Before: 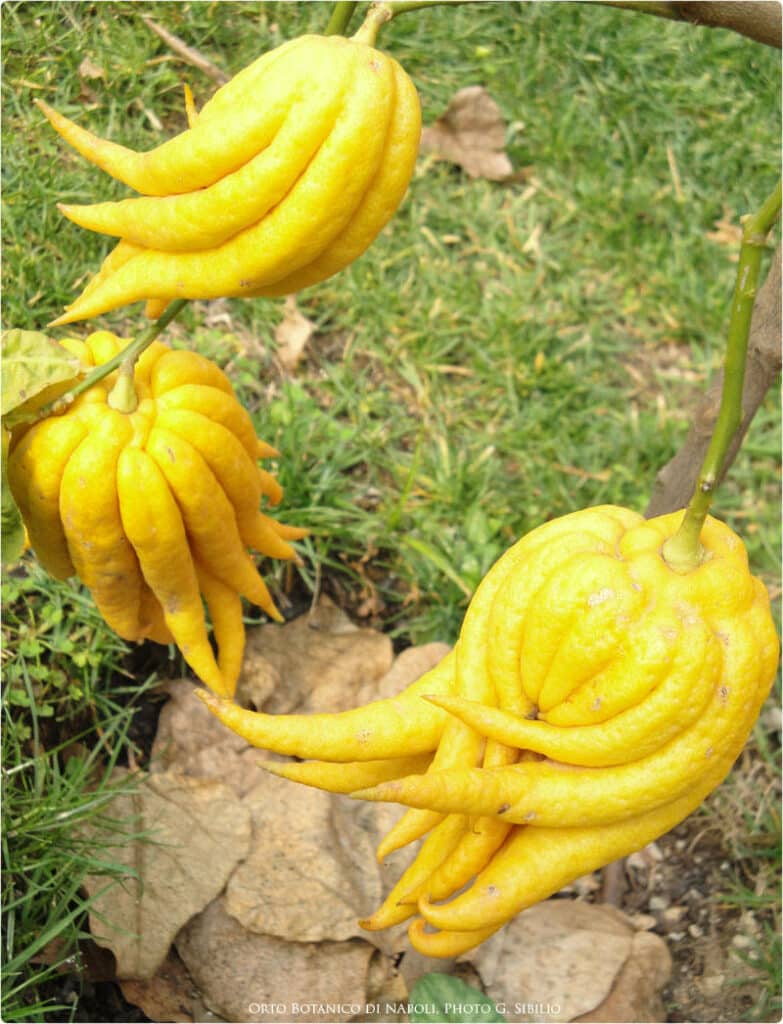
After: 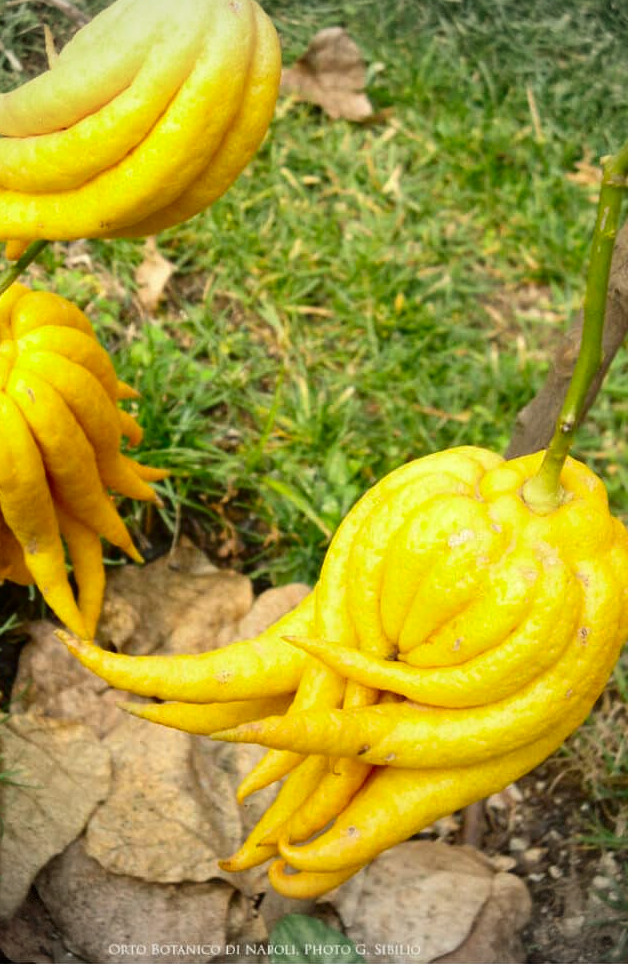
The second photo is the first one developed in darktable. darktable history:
vignetting: fall-off start 88.9%, fall-off radius 44.53%, brightness -0.165, width/height ratio 1.164, dithering 8-bit output
crop and rotate: left 17.953%, top 5.849%, right 1.817%
contrast brightness saturation: contrast 0.124, brightness -0.124, saturation 0.2
